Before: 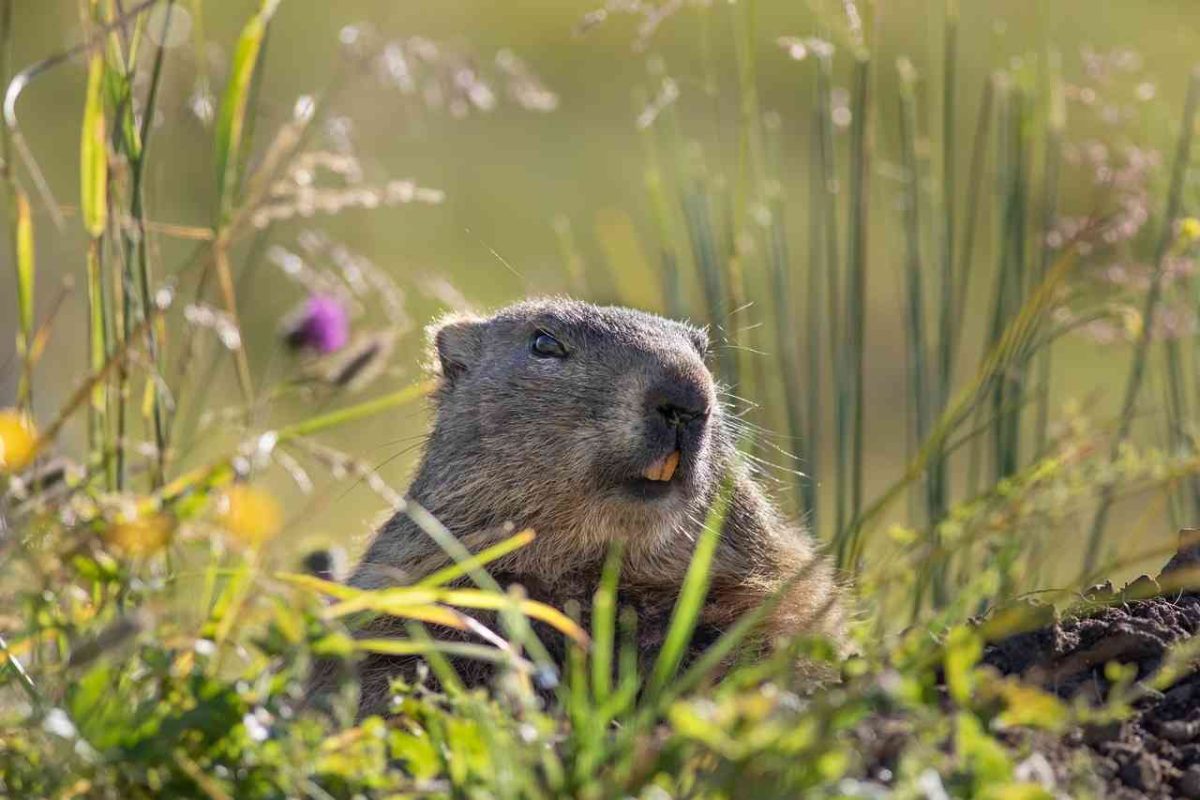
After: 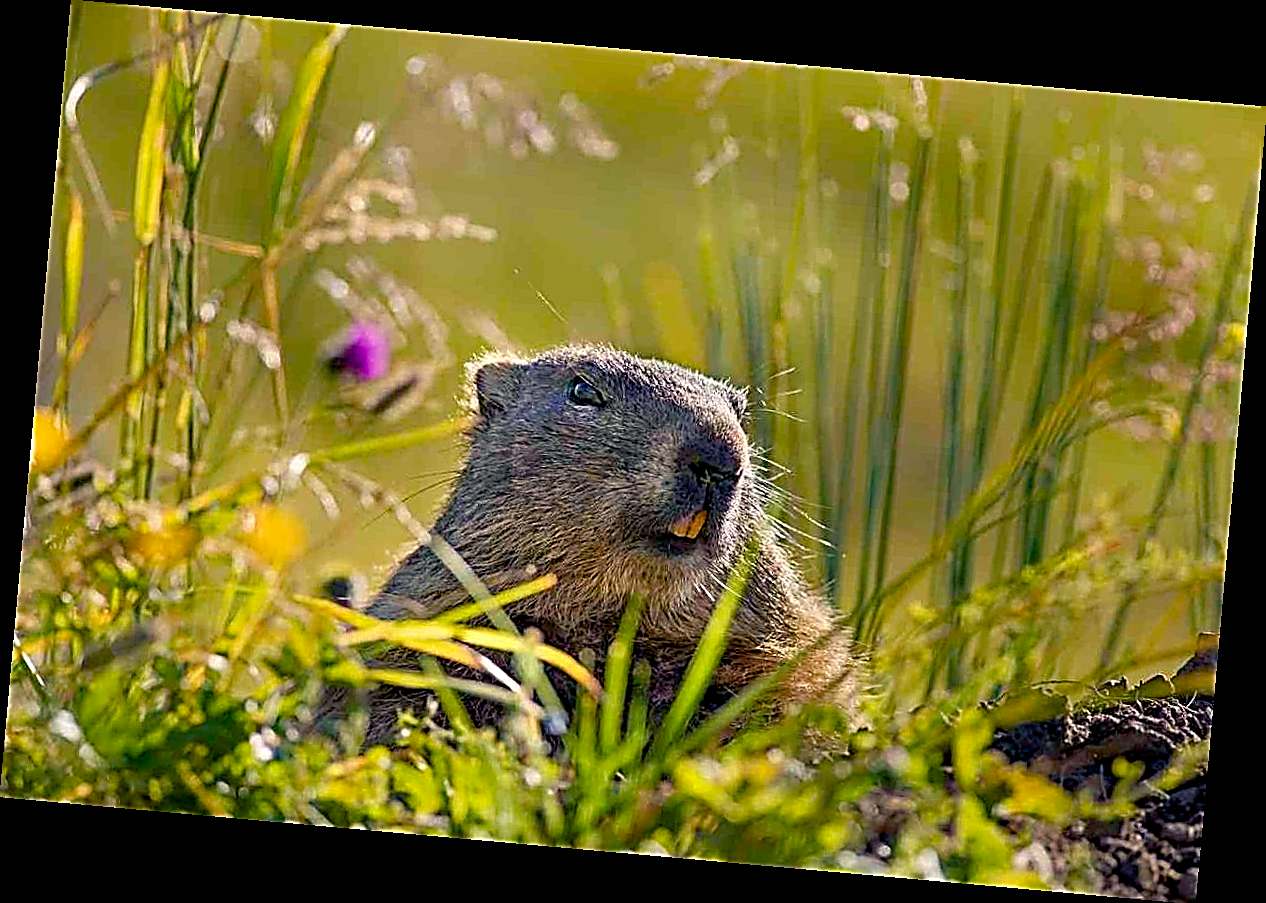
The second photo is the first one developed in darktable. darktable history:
color balance rgb: shadows lift › chroma 3%, shadows lift › hue 240.84°, highlights gain › chroma 3%, highlights gain › hue 73.2°, global offset › luminance -0.5%, perceptual saturation grading › global saturation 20%, perceptual saturation grading › highlights -25%, perceptual saturation grading › shadows 50%, global vibrance 25.26%
haze removal: compatibility mode true, adaptive false
rotate and perspective: rotation 5.12°, automatic cropping off
sharpen: amount 2
